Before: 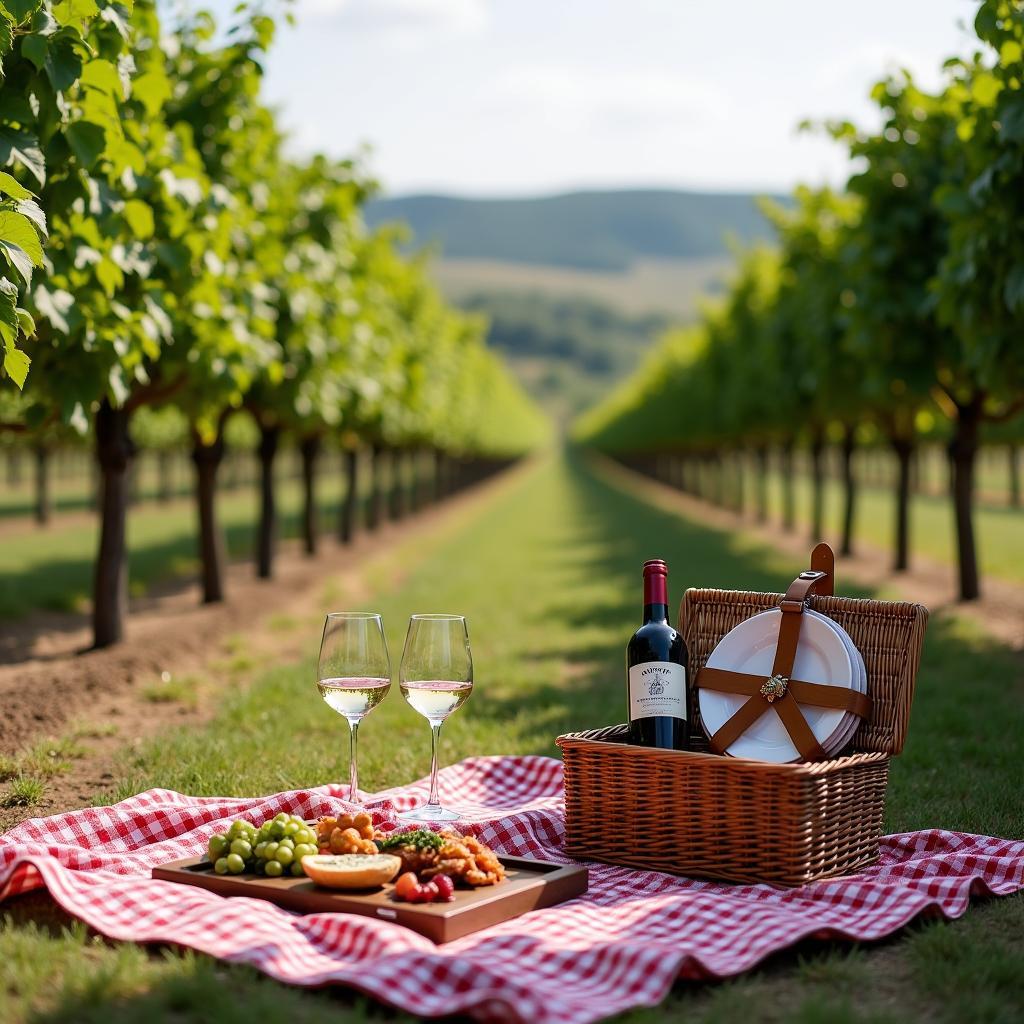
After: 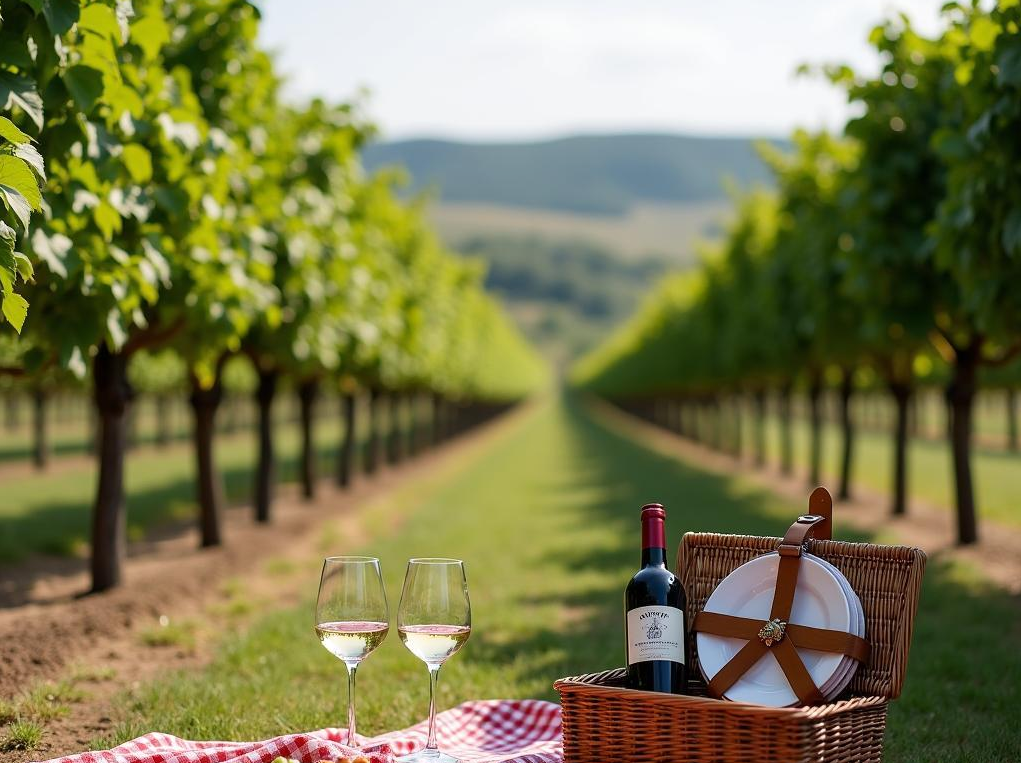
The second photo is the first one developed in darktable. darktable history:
crop: left 0.245%, top 5.498%, bottom 19.918%
tone equalizer: on, module defaults
